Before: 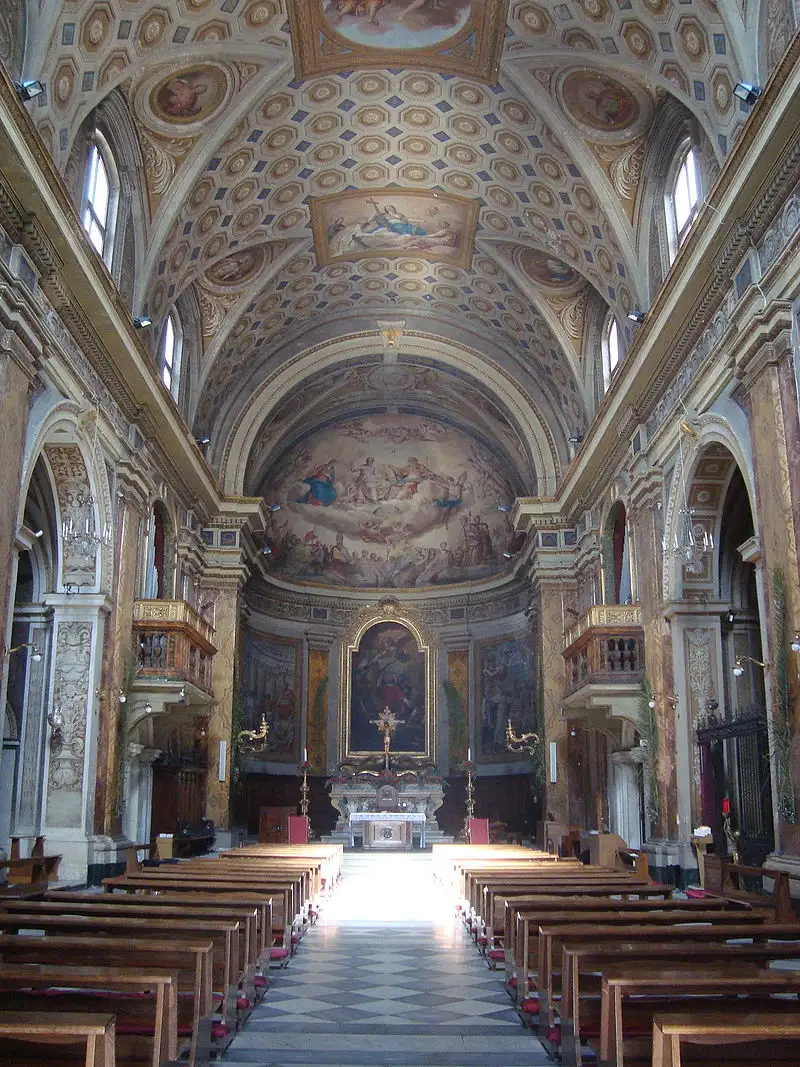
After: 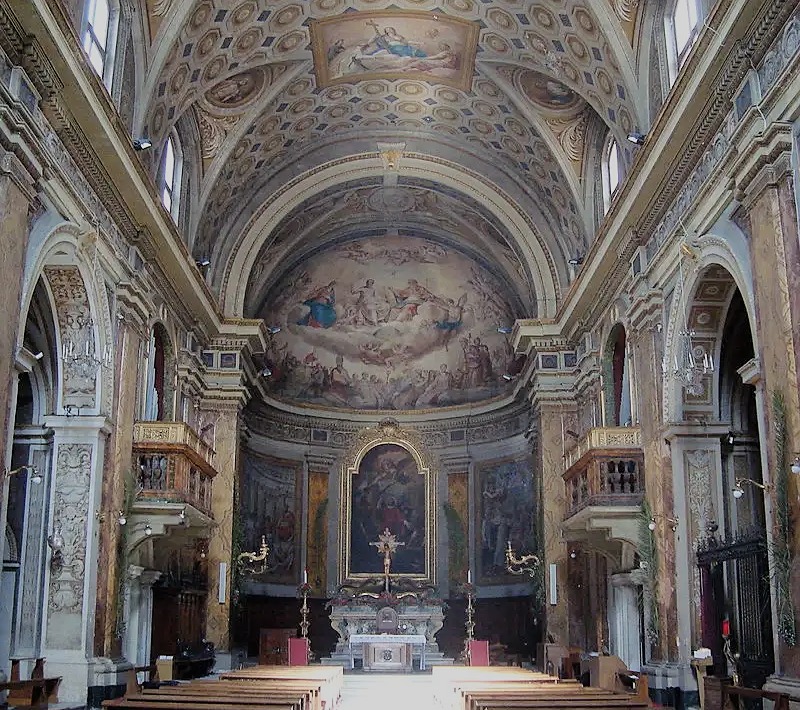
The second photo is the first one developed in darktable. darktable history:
crop: top 16.695%, bottom 16.7%
sharpen: radius 1.494, amount 0.405, threshold 1.317
filmic rgb: black relative exposure -7.65 EV, white relative exposure 4.56 EV, hardness 3.61
